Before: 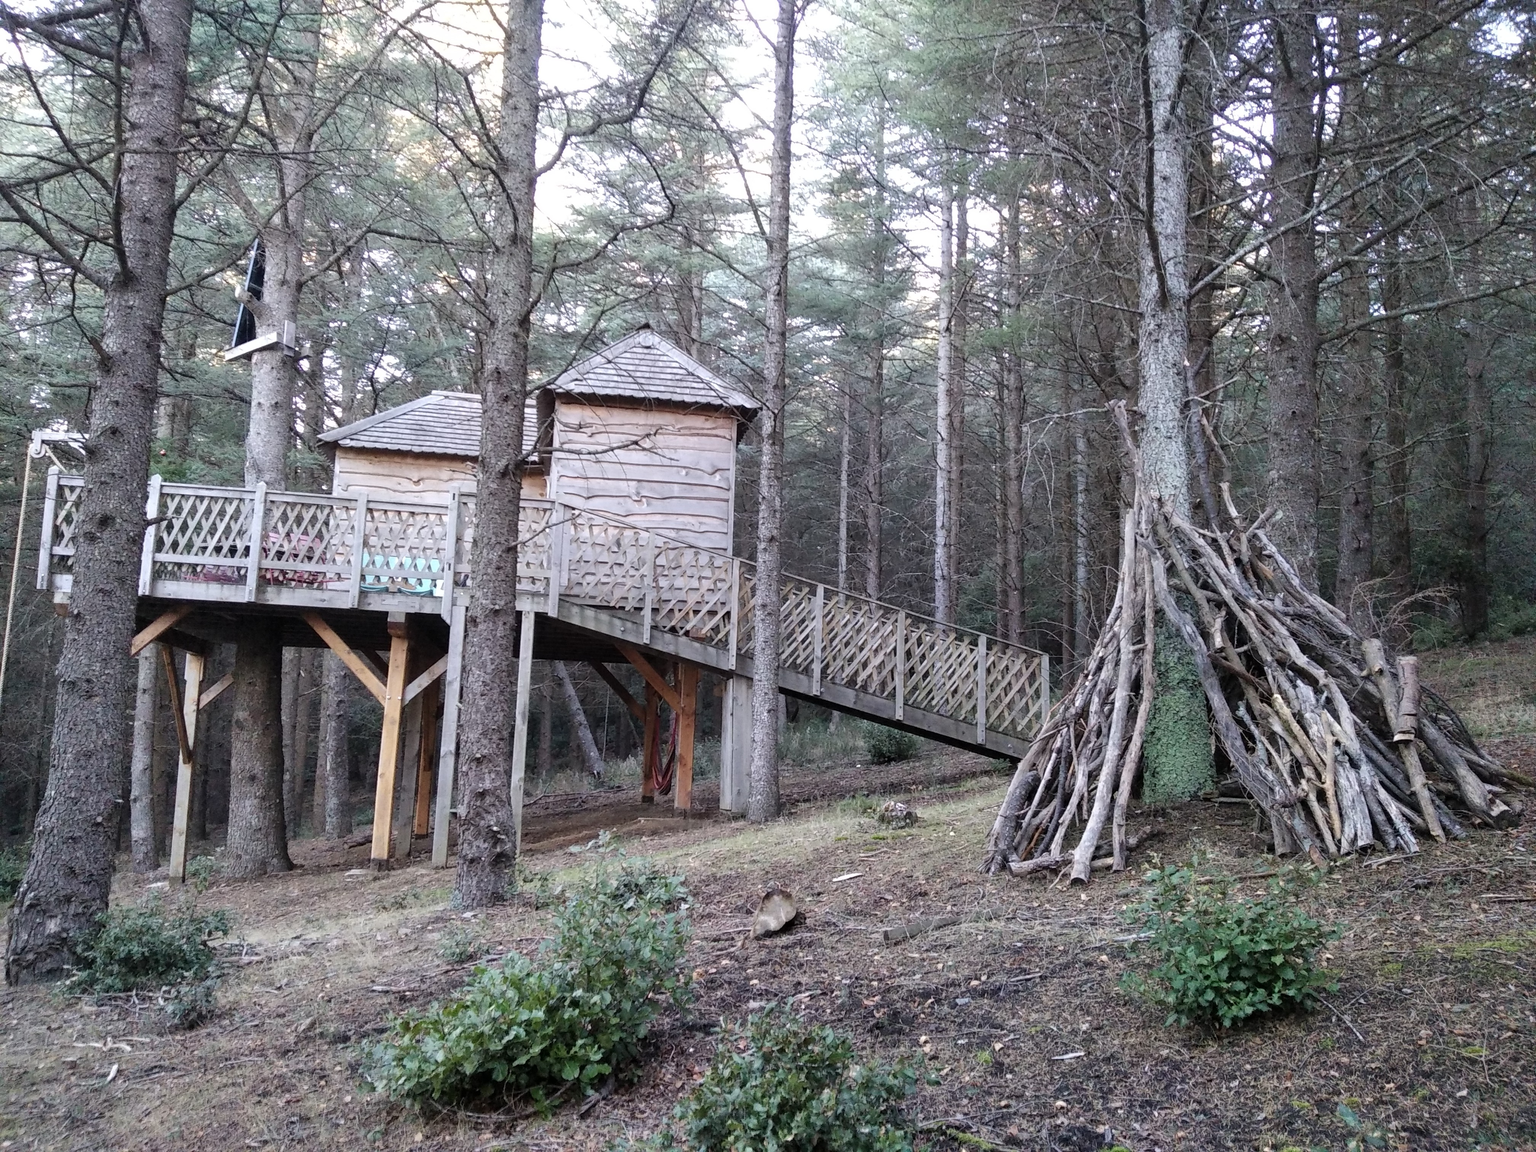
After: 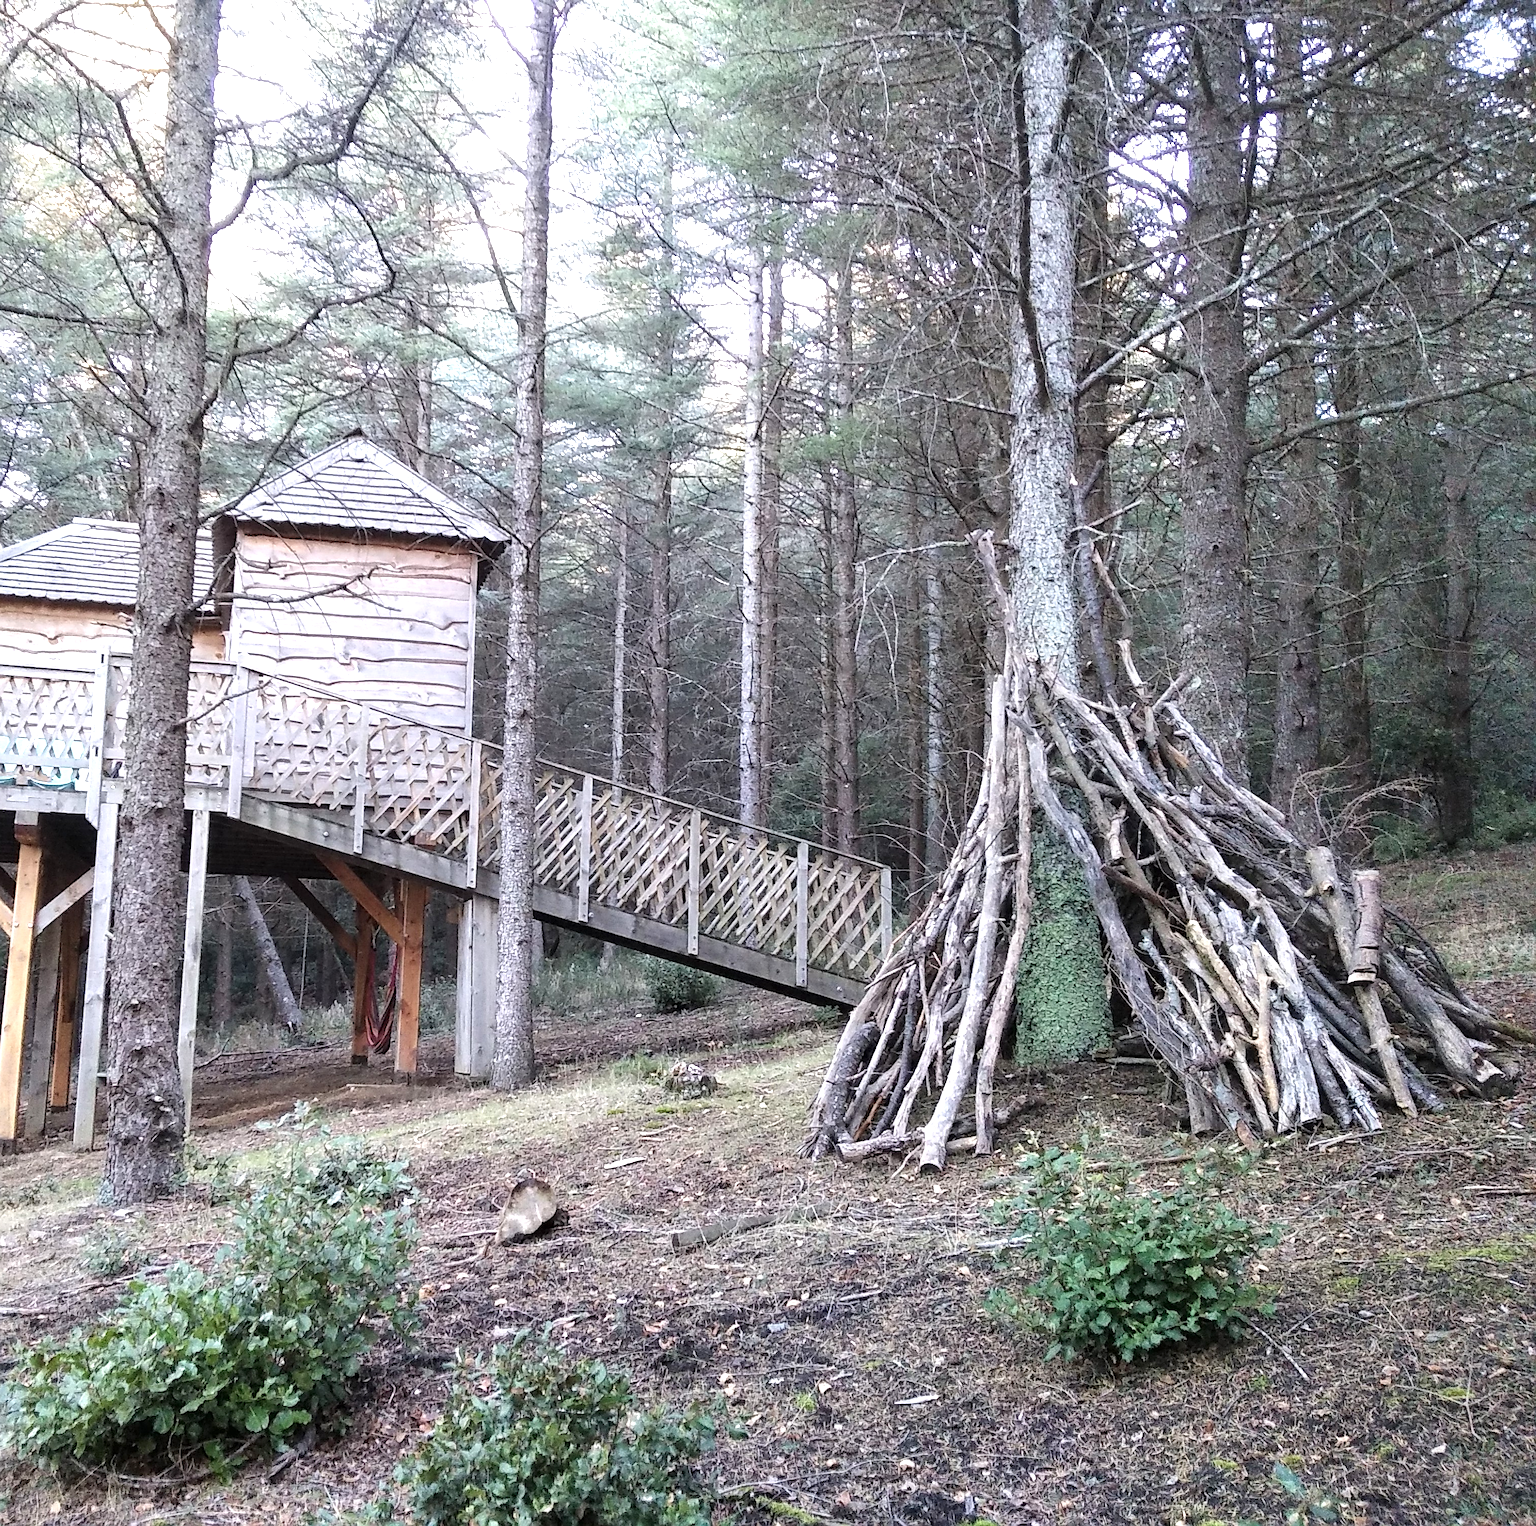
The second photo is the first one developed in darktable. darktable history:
exposure: black level correction 0, exposure 0.697 EV, compensate highlight preservation false
sharpen: on, module defaults
crop and rotate: left 24.552%
